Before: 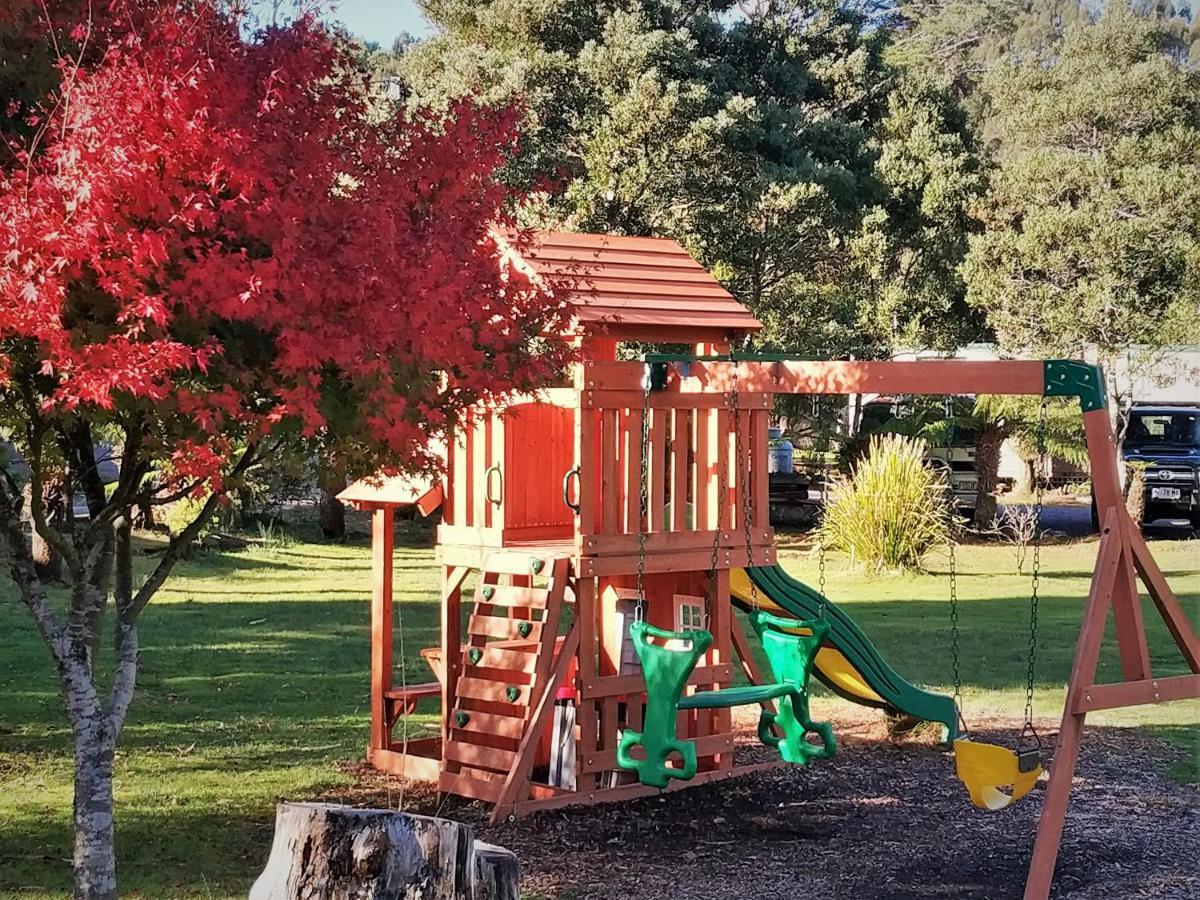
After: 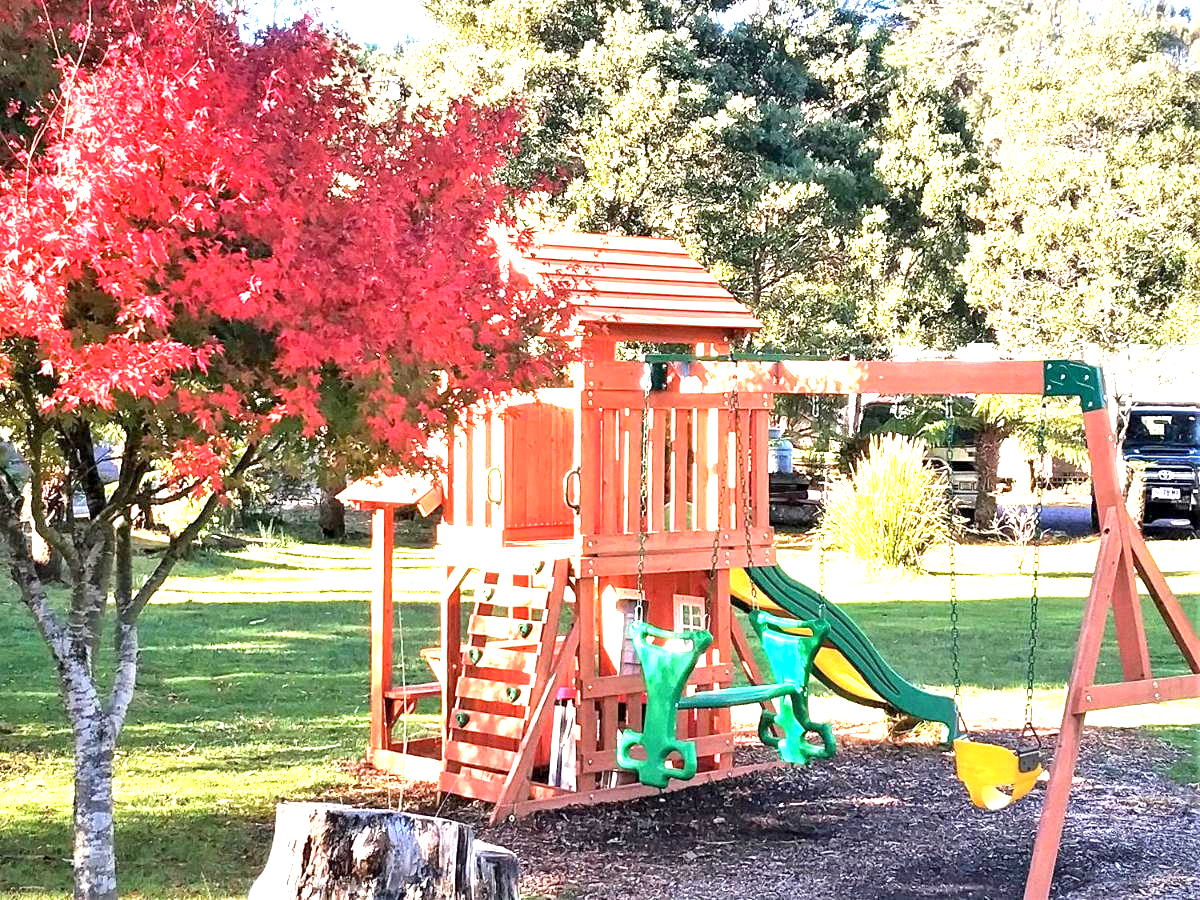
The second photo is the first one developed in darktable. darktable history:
exposure: black level correction 0.001, exposure 1.999 EV, compensate highlight preservation false
color correction: highlights a* -0.27, highlights b* -0.107
